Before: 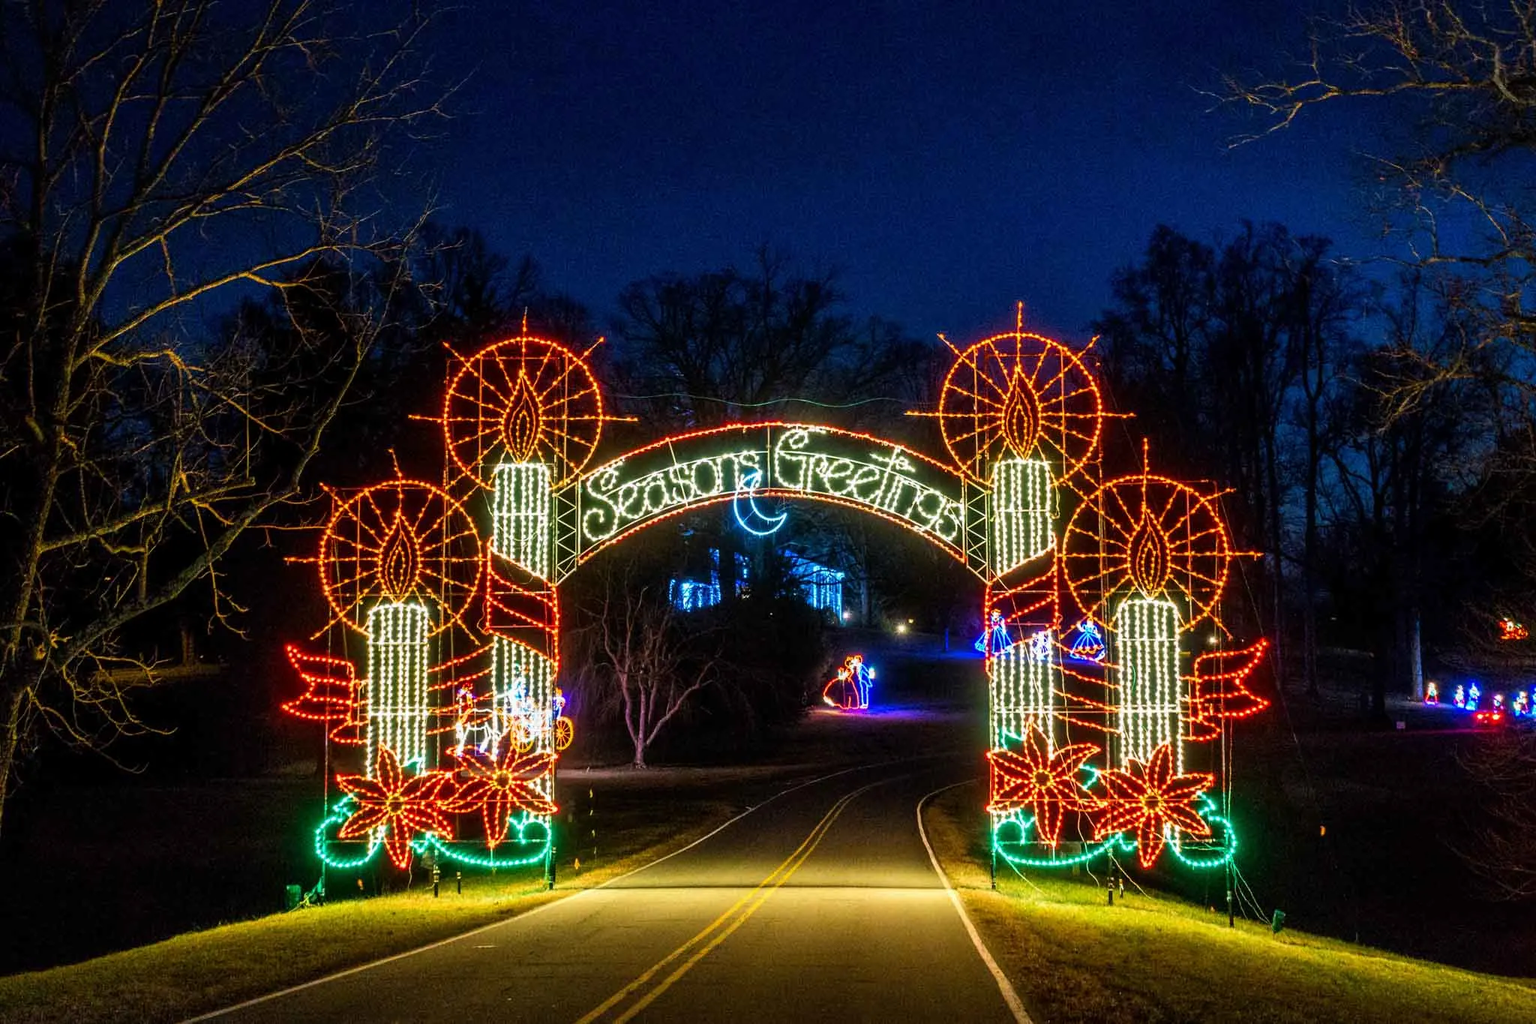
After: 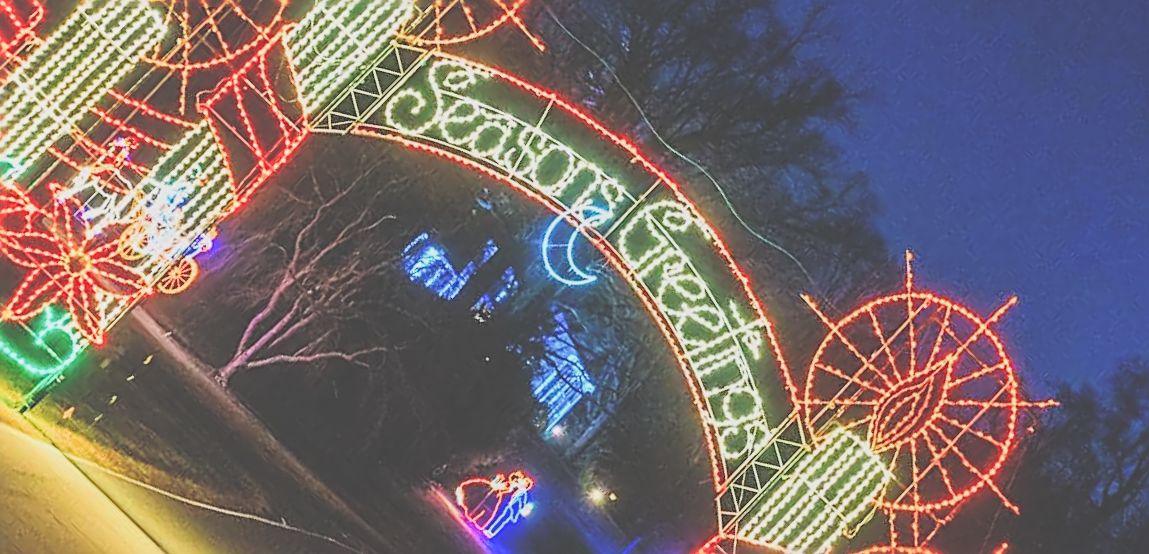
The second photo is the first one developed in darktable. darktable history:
crop and rotate: angle -44.78°, top 16.524%, right 0.867%, bottom 11.736%
exposure: black level correction -0.023, exposure 1.393 EV, compensate highlight preservation false
sharpen: radius 2.544, amount 0.65
local contrast: highlights 45%, shadows 1%, detail 100%
filmic rgb: black relative exposure -7.41 EV, white relative exposure 4.85 EV, hardness 3.39, iterations of high-quality reconstruction 0
